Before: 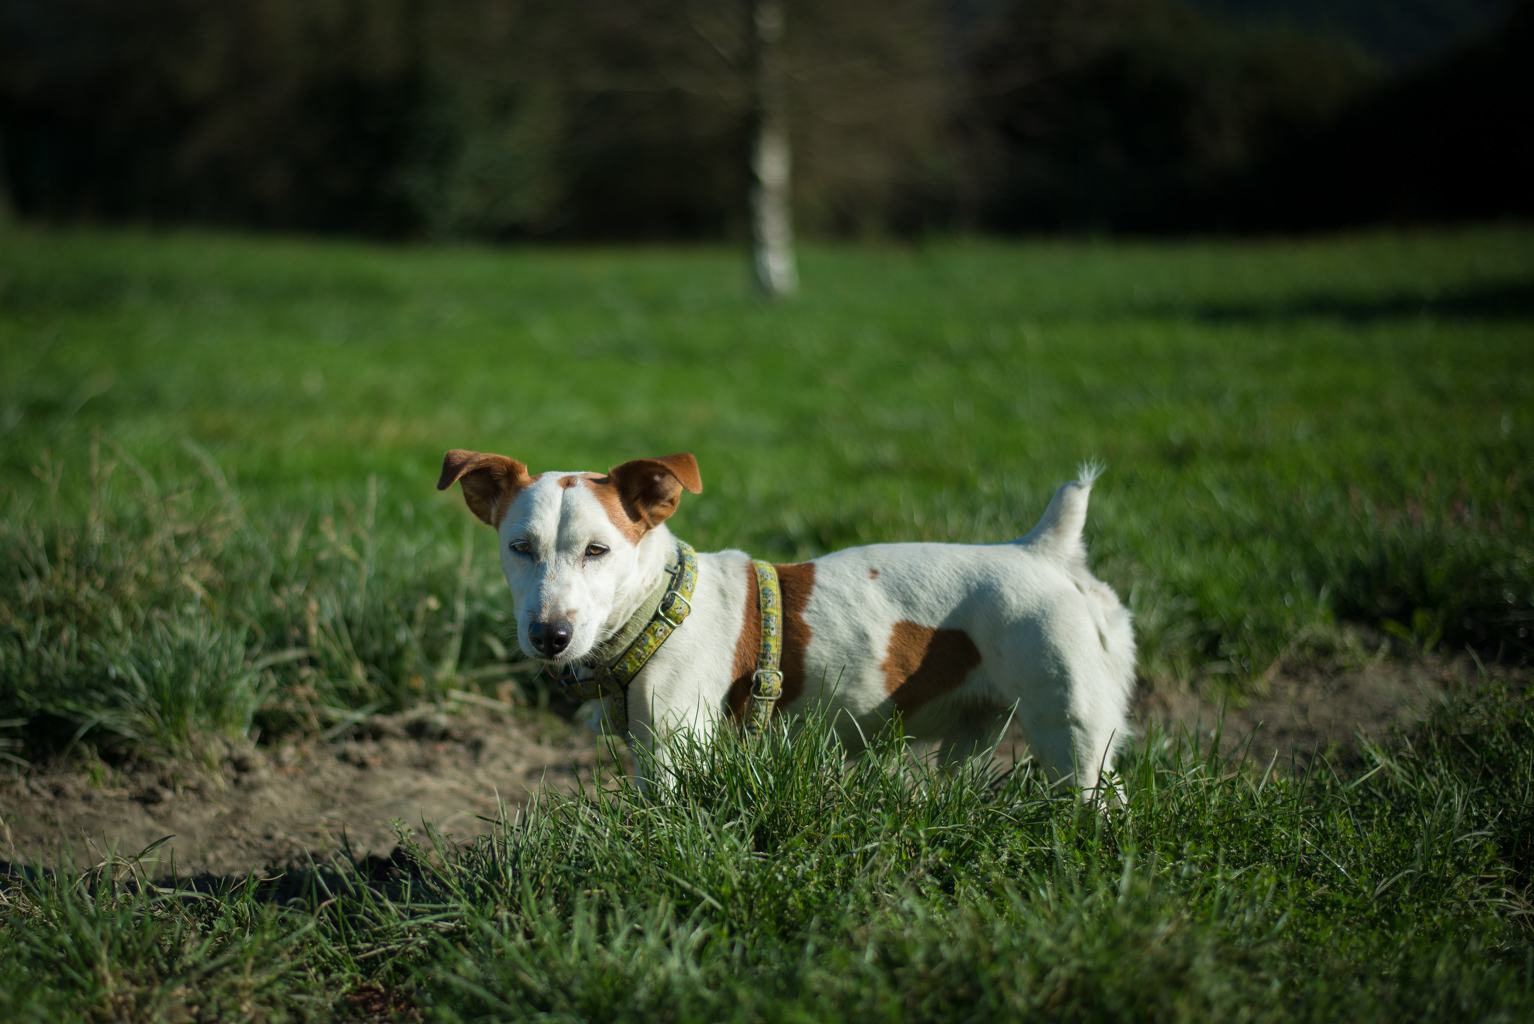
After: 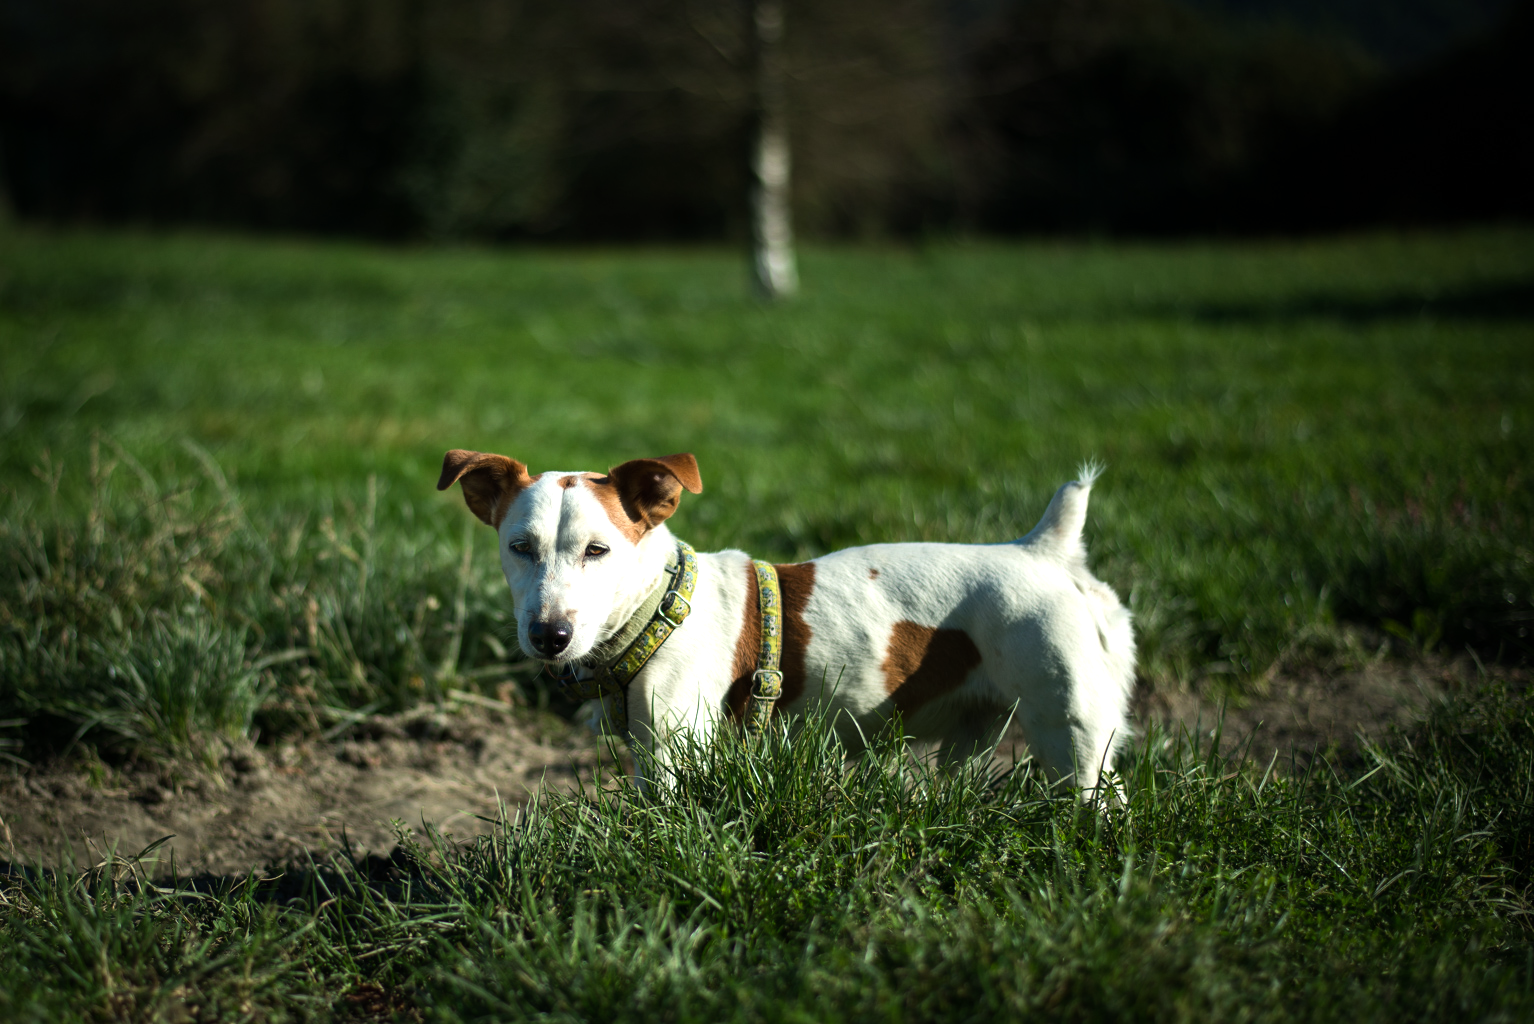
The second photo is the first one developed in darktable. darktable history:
white balance: red 1.009, blue 0.985
tone equalizer: -8 EV -0.75 EV, -7 EV -0.7 EV, -6 EV -0.6 EV, -5 EV -0.4 EV, -3 EV 0.4 EV, -2 EV 0.6 EV, -1 EV 0.7 EV, +0 EV 0.75 EV, edges refinement/feathering 500, mask exposure compensation -1.57 EV, preserve details no
